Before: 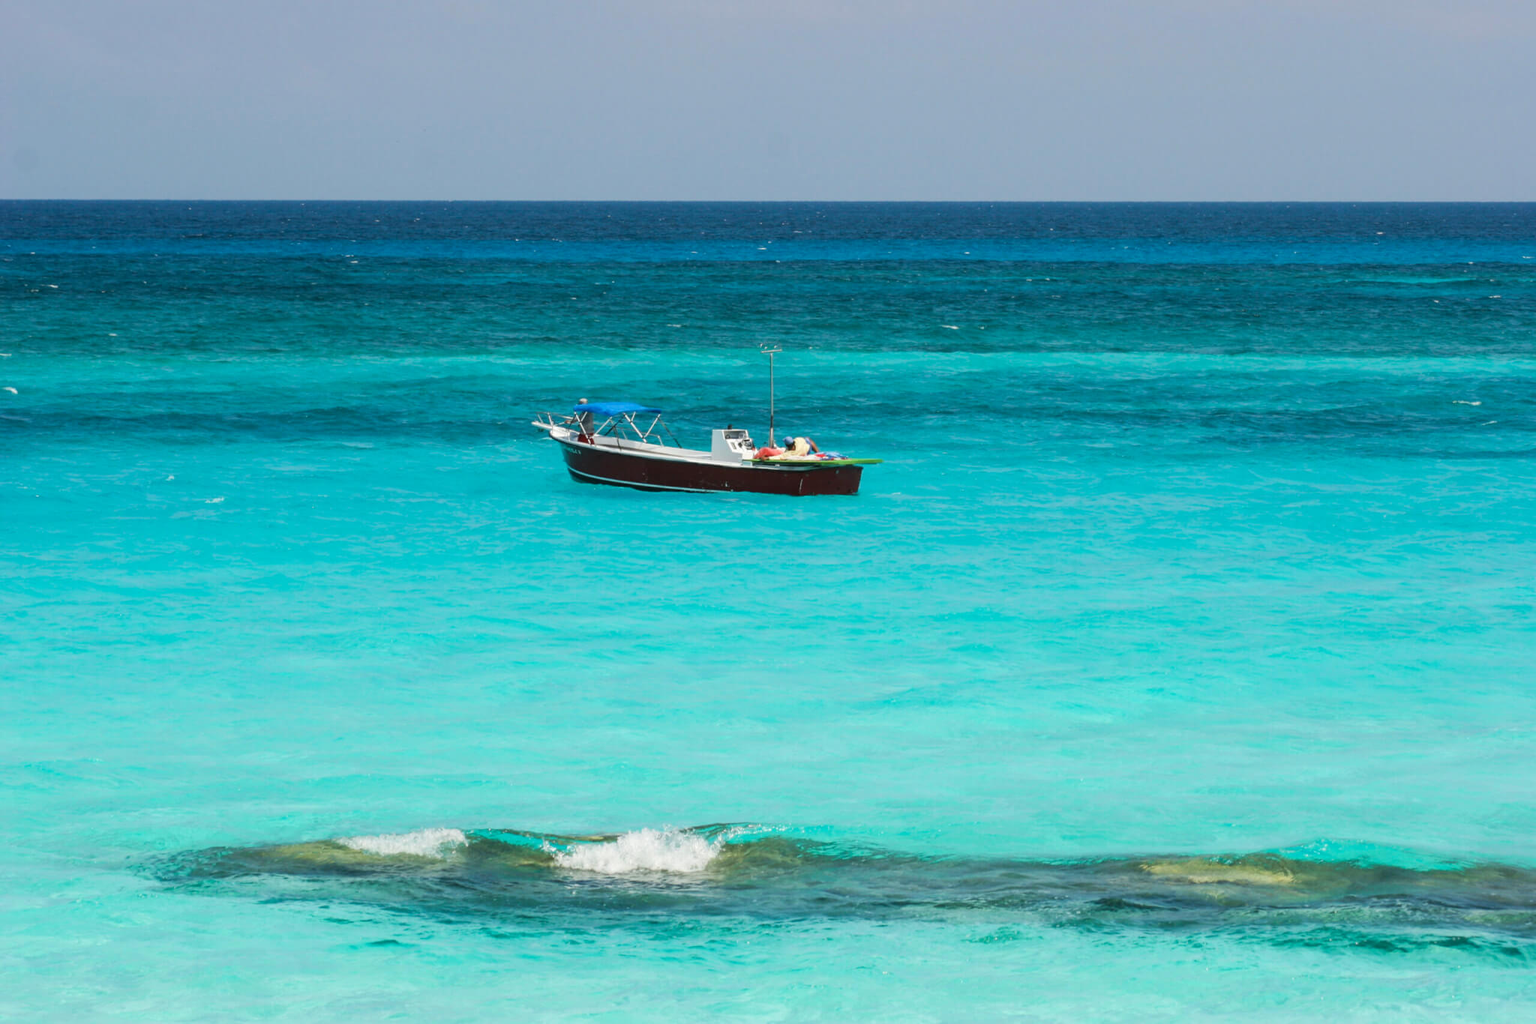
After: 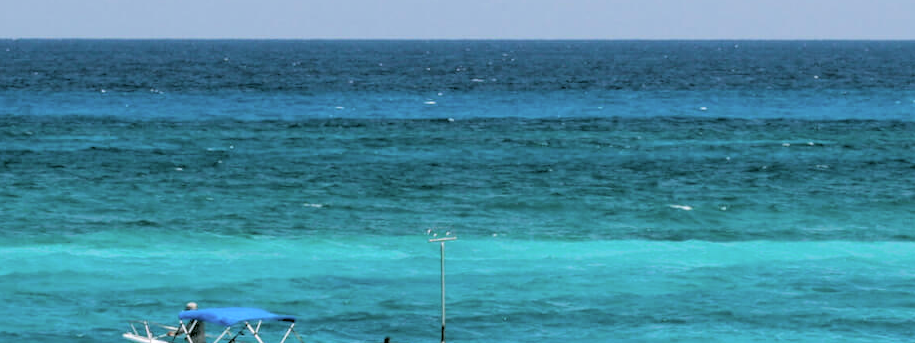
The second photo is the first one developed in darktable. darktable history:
contrast brightness saturation: brightness 0.15
color correction: highlights a* 4.02, highlights b* 4.98, shadows a* -7.55, shadows b* 4.98
crop: left 28.64%, top 16.832%, right 26.637%, bottom 58.055%
rgb levels: levels [[0.034, 0.472, 0.904], [0, 0.5, 1], [0, 0.5, 1]]
shadows and highlights: shadows 30.86, highlights 0, soften with gaussian
white balance: red 0.954, blue 1.079
